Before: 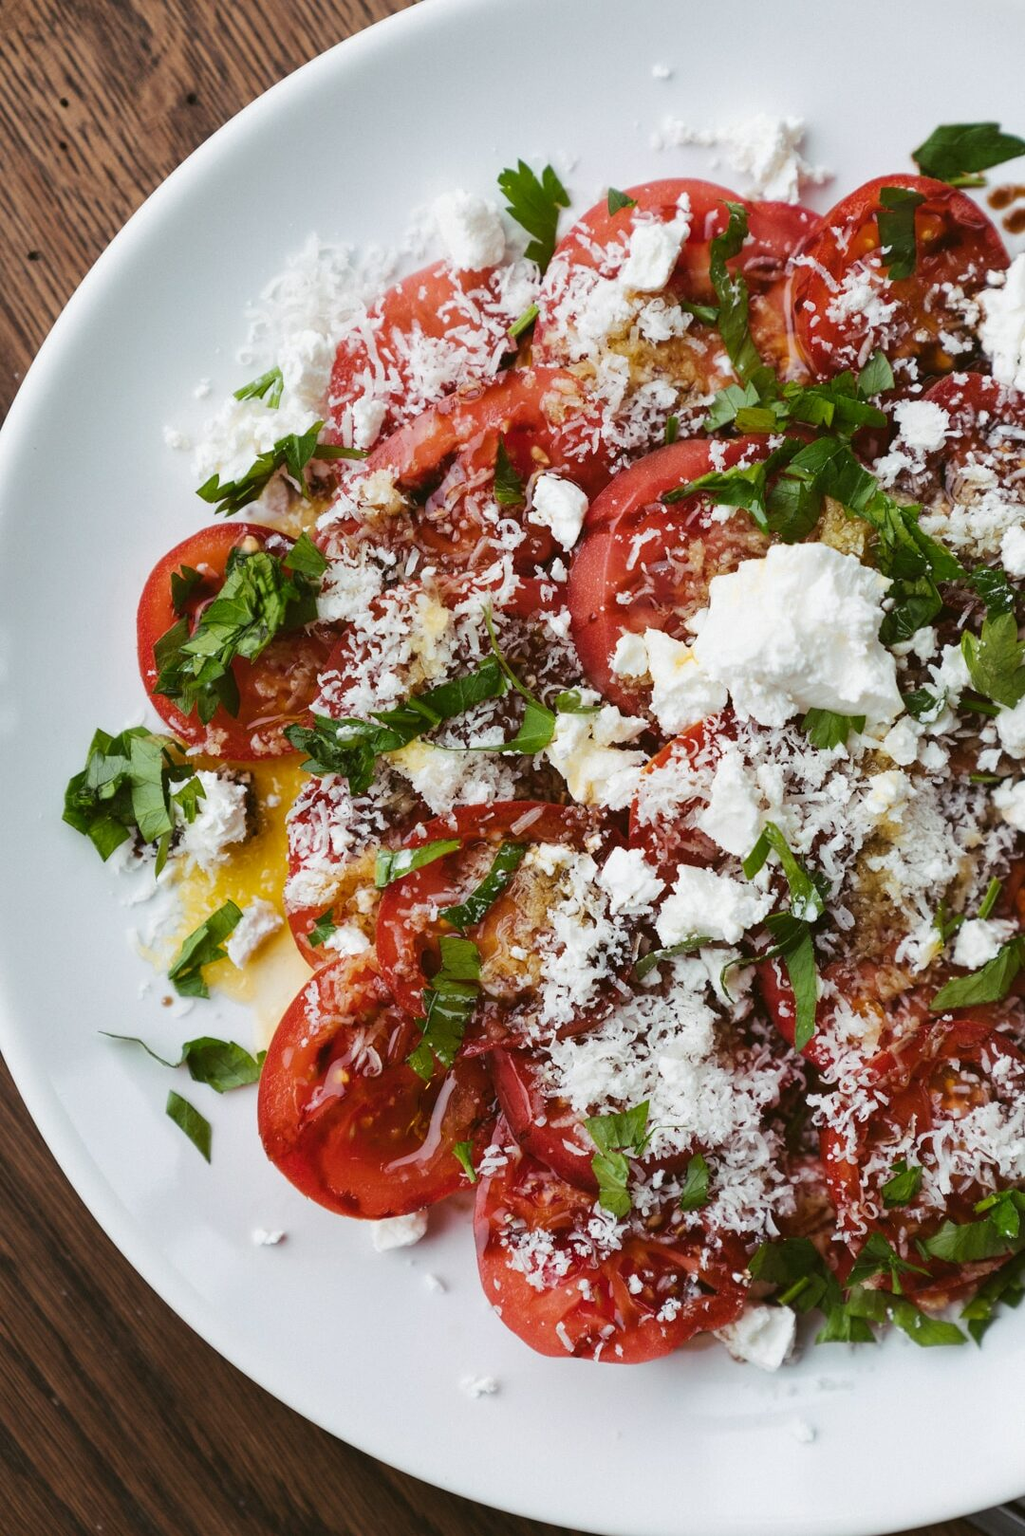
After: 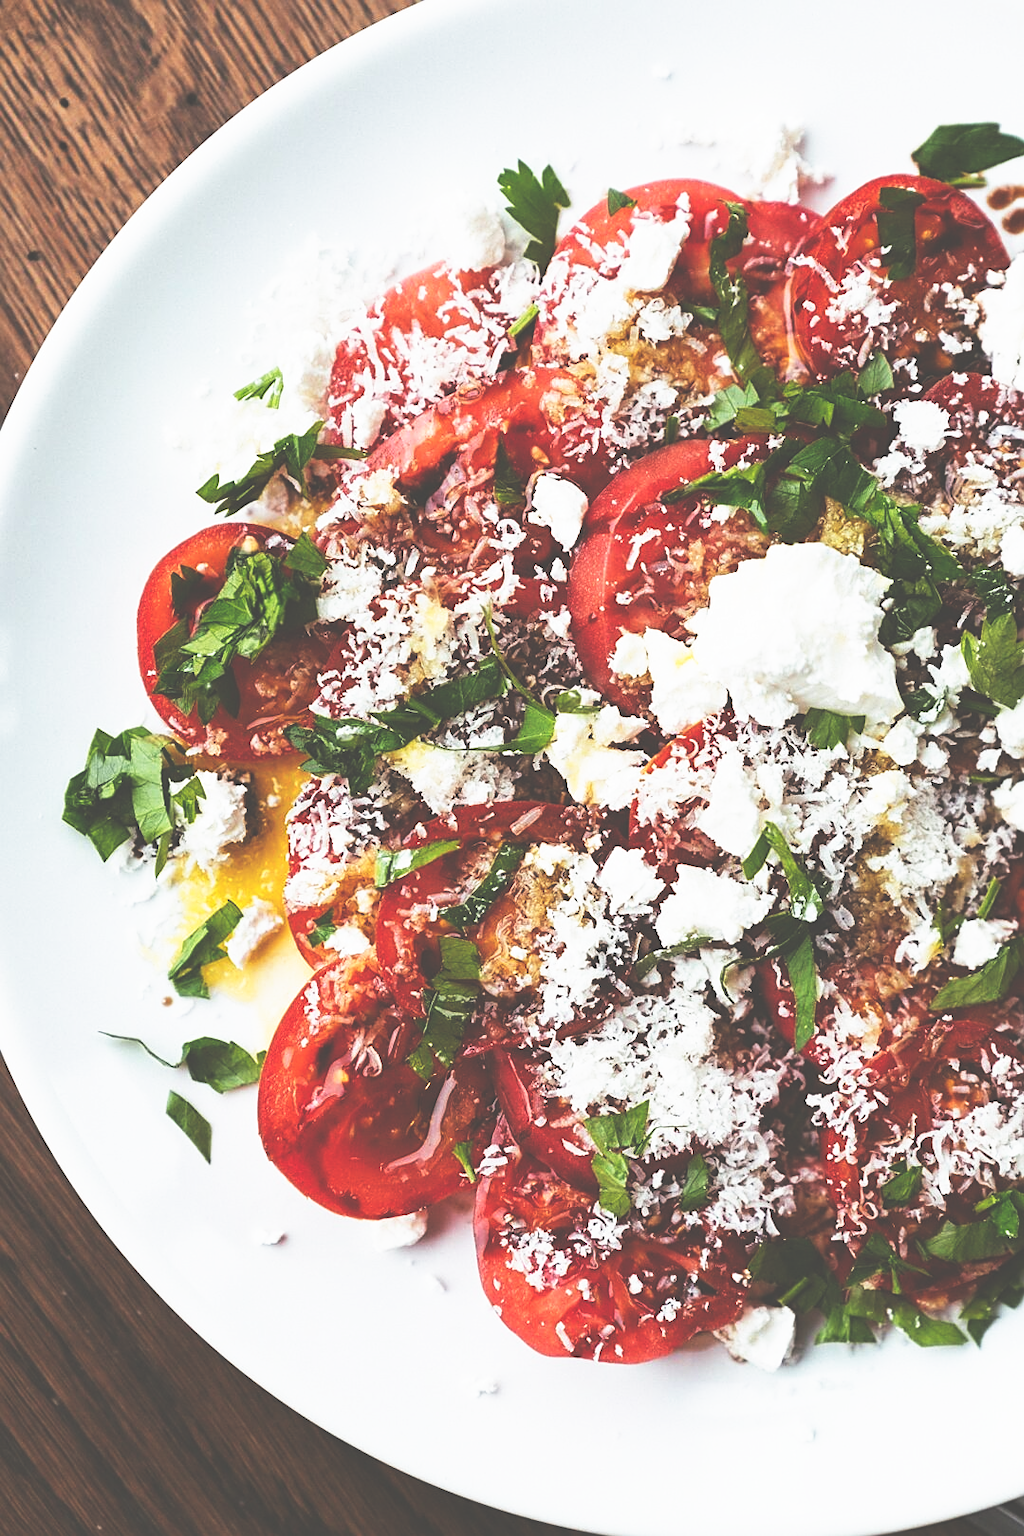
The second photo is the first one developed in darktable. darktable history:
exposure: black level correction -0.042, exposure 0.059 EV, compensate highlight preservation false
sharpen: on, module defaults
base curve: curves: ch0 [(0, 0.036) (0.007, 0.037) (0.604, 0.887) (1, 1)], preserve colors none
